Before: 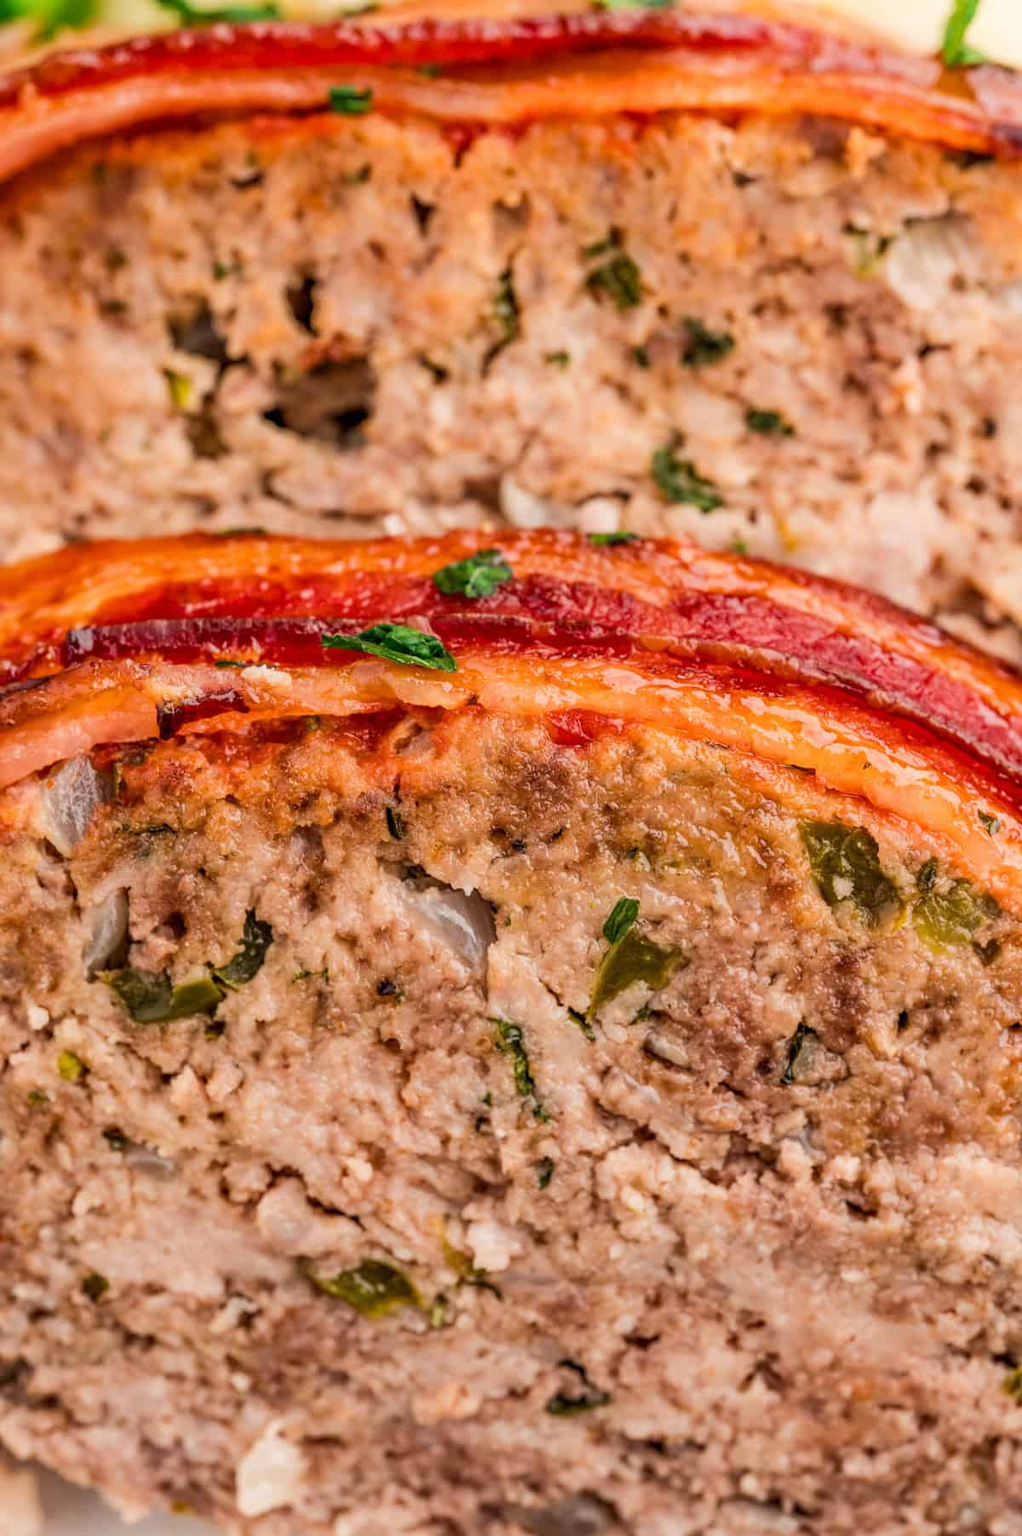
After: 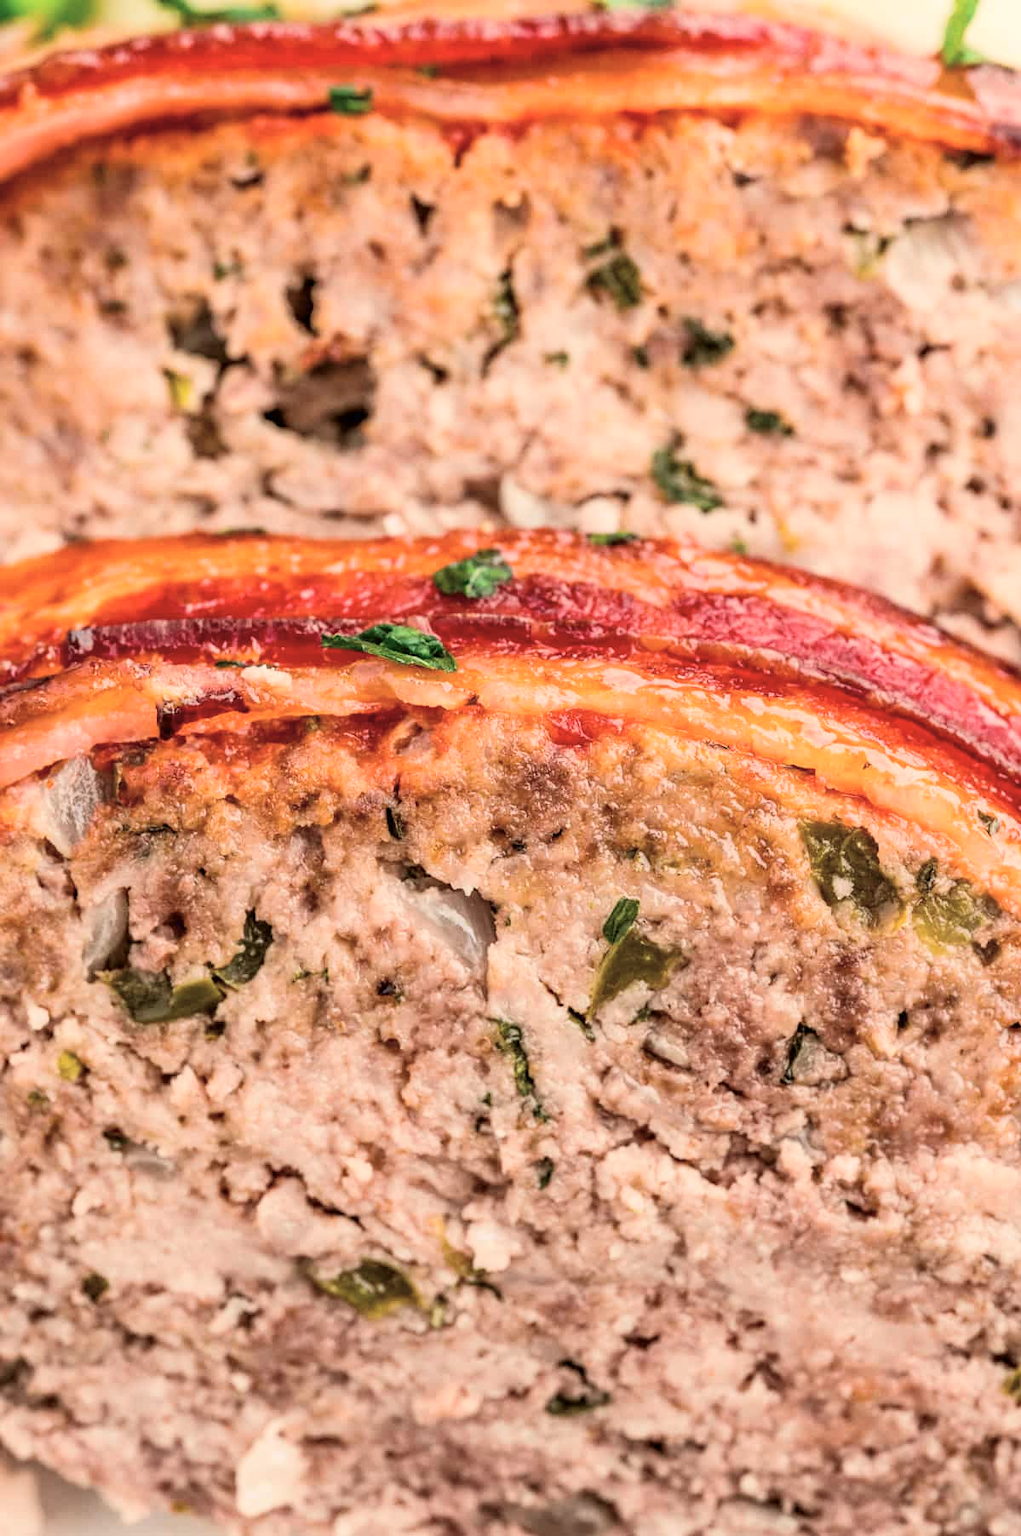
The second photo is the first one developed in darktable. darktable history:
tone curve: curves: ch0 [(0, 0) (0.739, 0.837) (1, 1)]; ch1 [(0, 0) (0.226, 0.261) (0.383, 0.397) (0.462, 0.473) (0.498, 0.502) (0.521, 0.52) (0.578, 0.57) (1, 1)]; ch2 [(0, 0) (0.438, 0.456) (0.5, 0.5) (0.547, 0.557) (0.597, 0.58) (0.629, 0.603) (1, 1)], color space Lab, independent channels, preserve colors none
